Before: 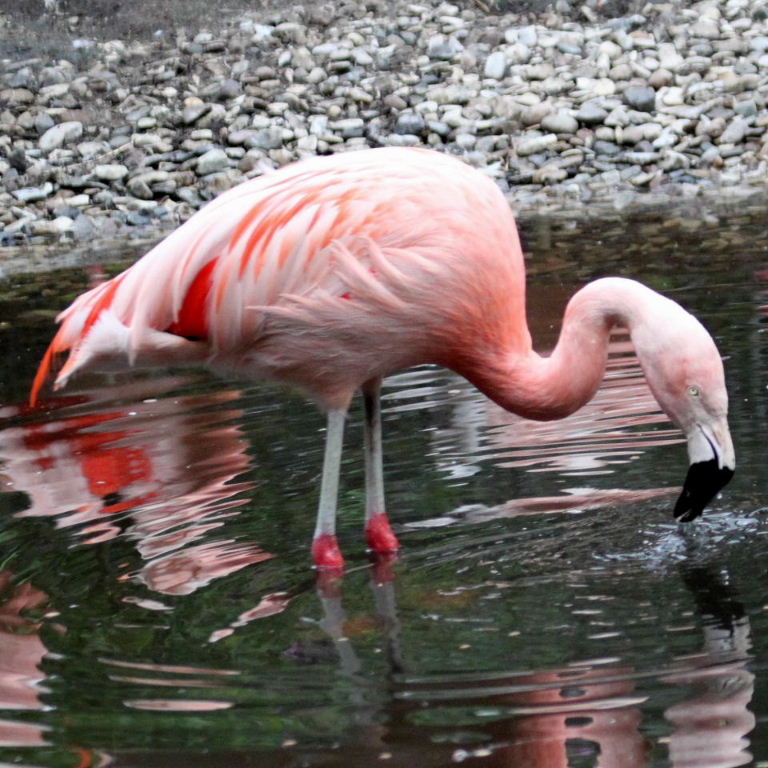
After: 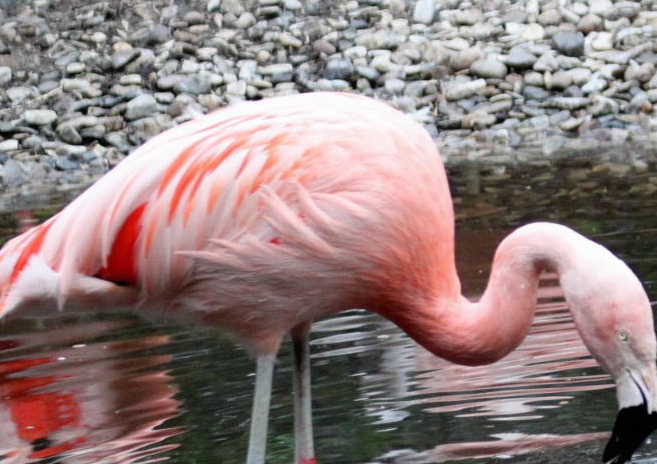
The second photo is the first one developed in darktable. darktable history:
crop and rotate: left 9.345%, top 7.22%, right 4.982%, bottom 32.331%
contrast equalizer: y [[0.5, 0.5, 0.468, 0.5, 0.5, 0.5], [0.5 ×6], [0.5 ×6], [0 ×6], [0 ×6]]
